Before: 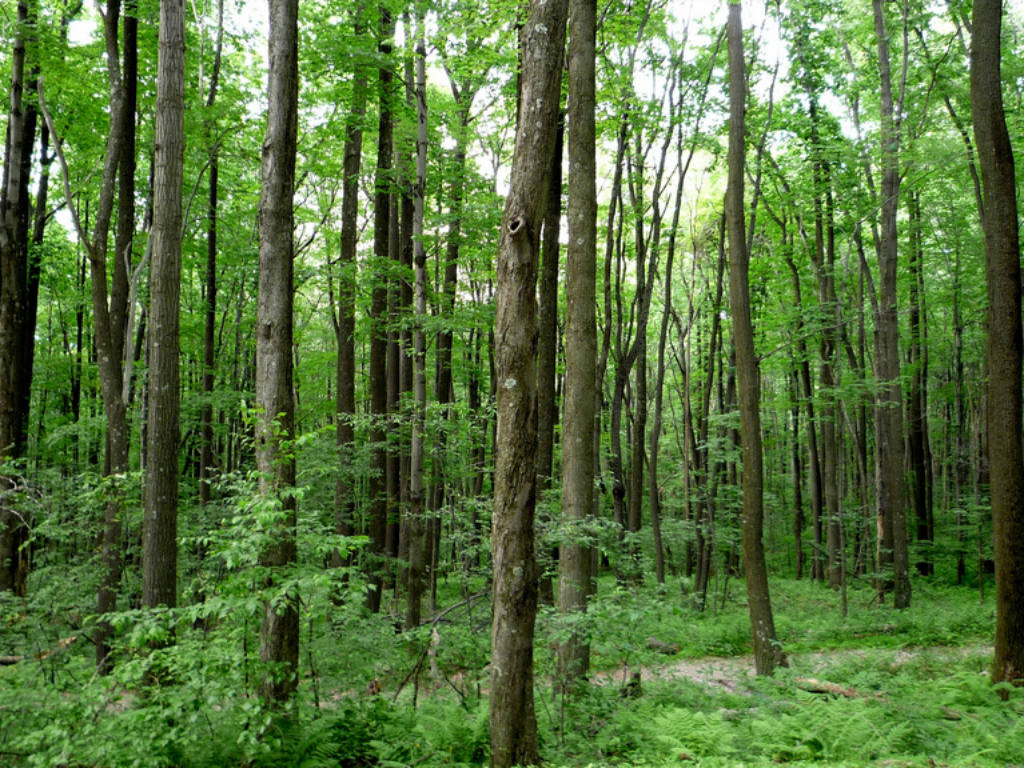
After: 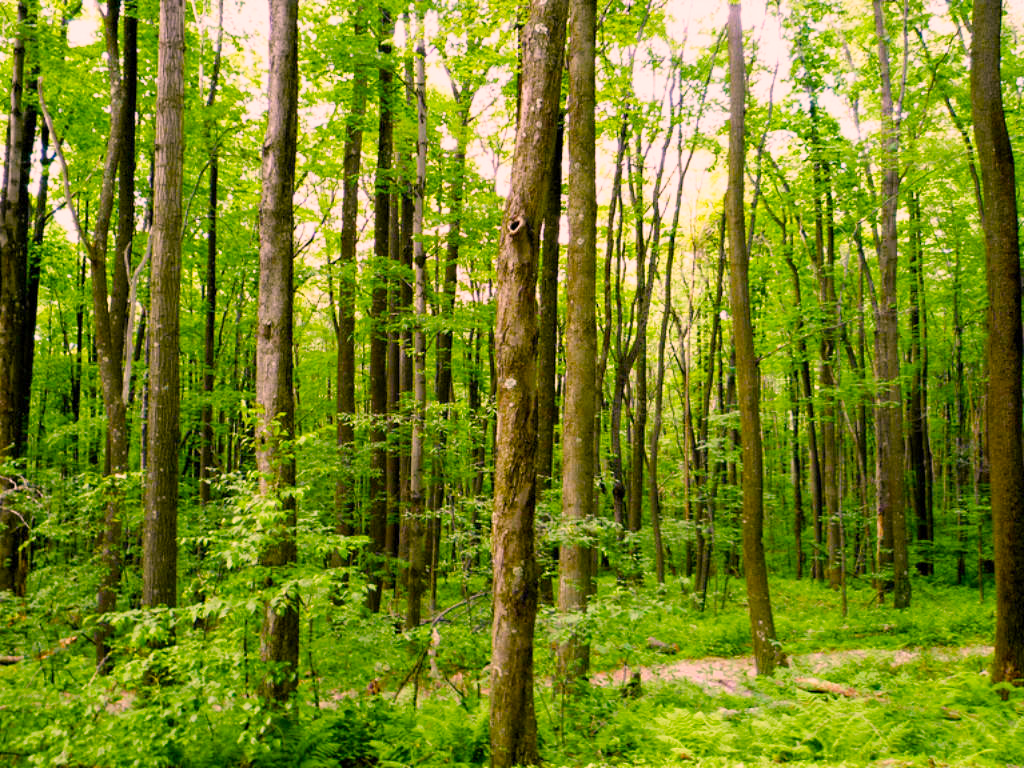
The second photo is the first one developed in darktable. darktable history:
color correction: highlights a* 21.16, highlights b* 19.61
color balance rgb: perceptual saturation grading › global saturation 20%, perceptual saturation grading › highlights -25%, perceptual saturation grading › shadows 50.52%, global vibrance 40.24%
white balance: red 1.004, blue 1.096
base curve: curves: ch0 [(0, 0) (0.204, 0.334) (0.55, 0.733) (1, 1)], preserve colors none
